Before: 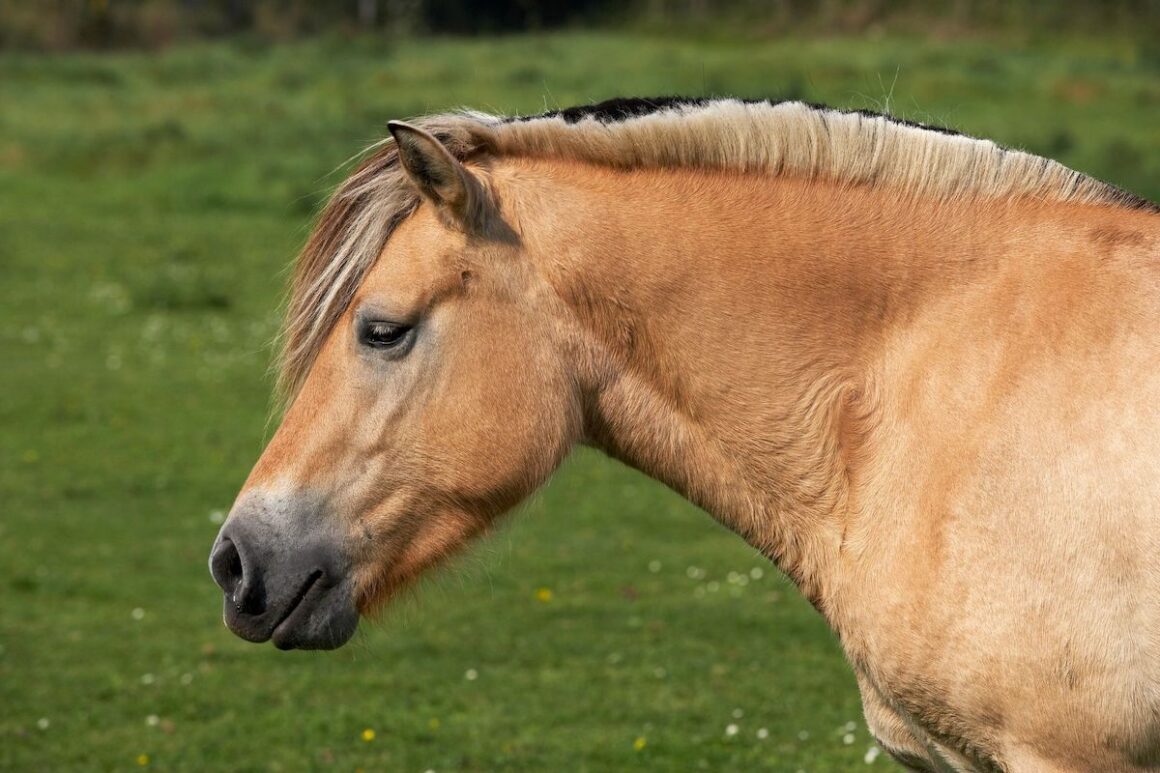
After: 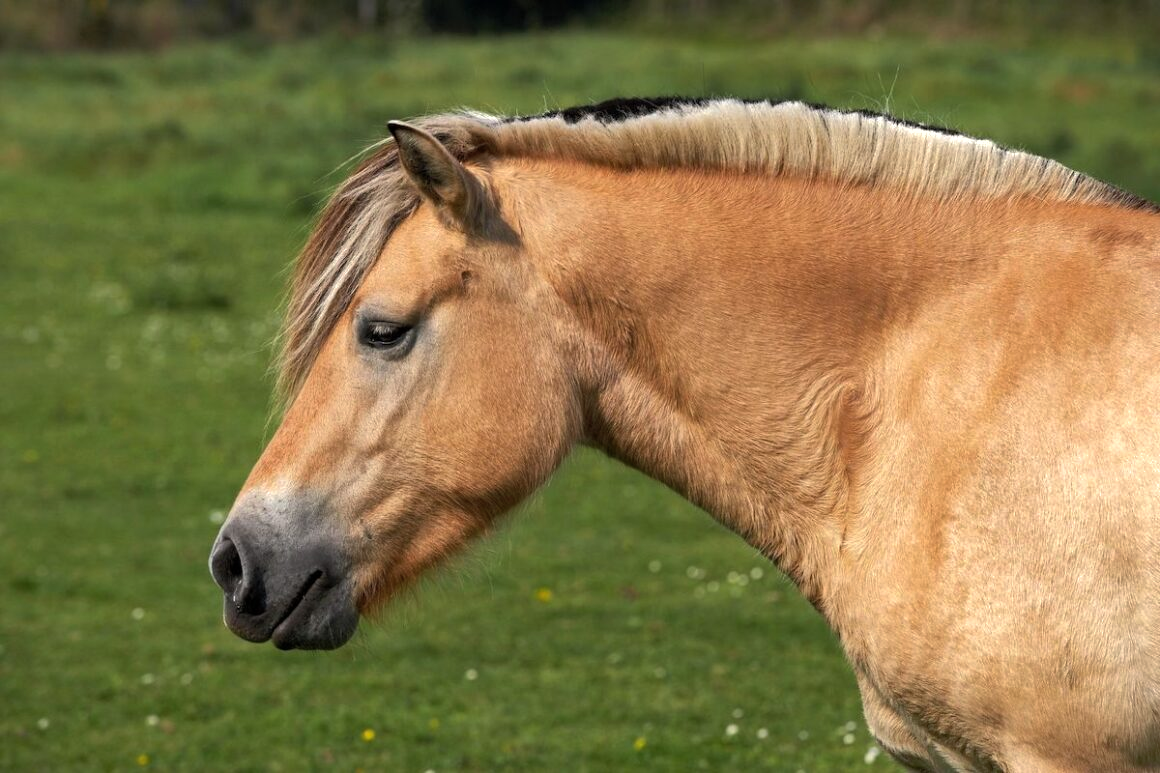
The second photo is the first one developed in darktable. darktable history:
shadows and highlights: on, module defaults
color balance rgb: perceptual saturation grading › global saturation 0.569%, contrast 15.235%
